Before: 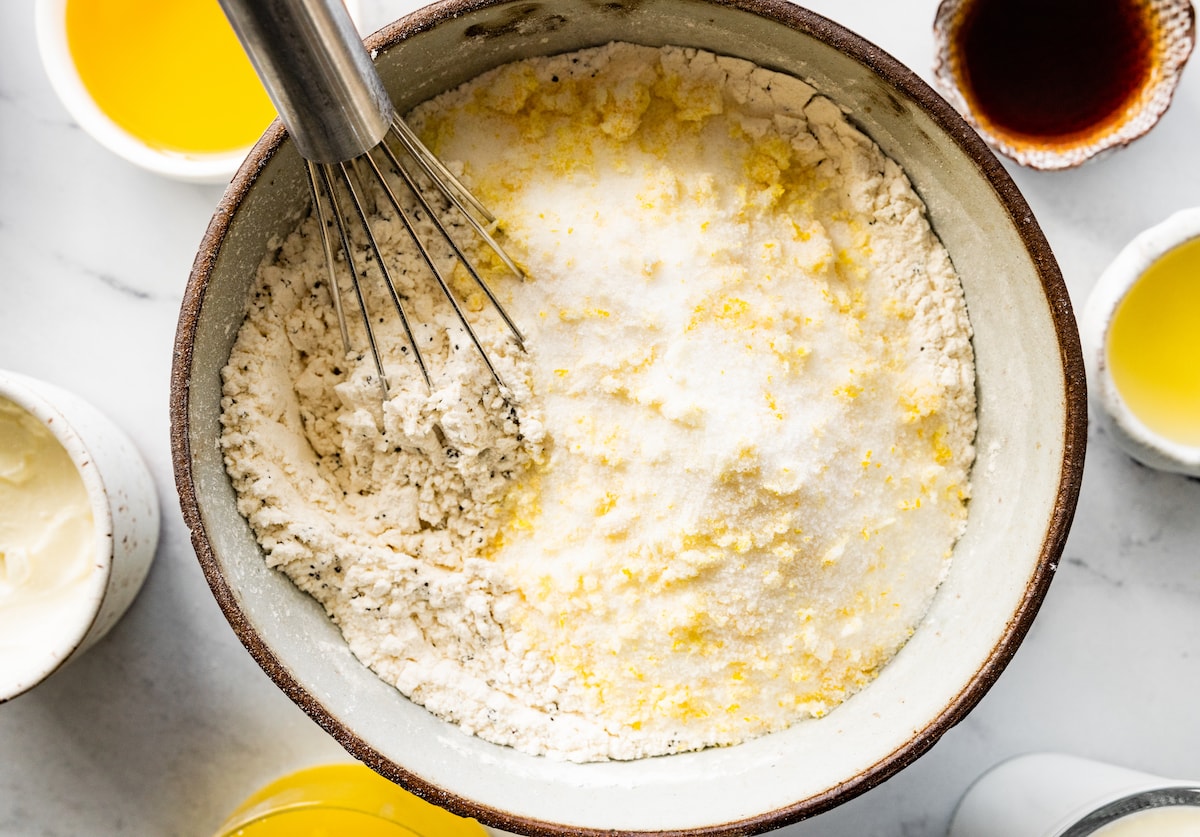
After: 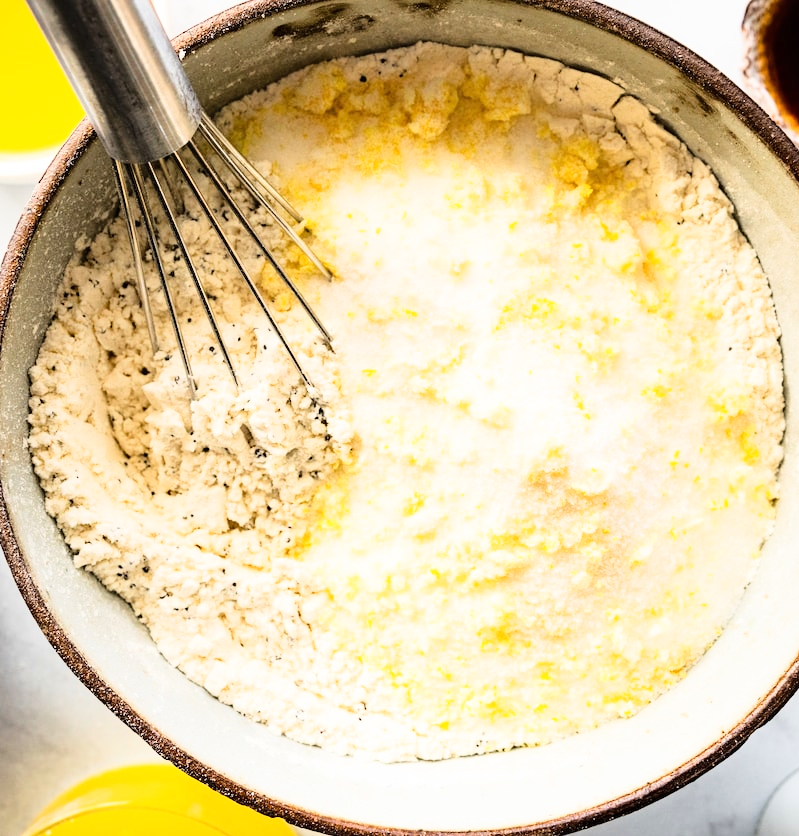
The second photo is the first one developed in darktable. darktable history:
crop and rotate: left 16.057%, right 17.332%
base curve: curves: ch0 [(0, 0) (0.028, 0.03) (0.121, 0.232) (0.46, 0.748) (0.859, 0.968) (1, 1)]
